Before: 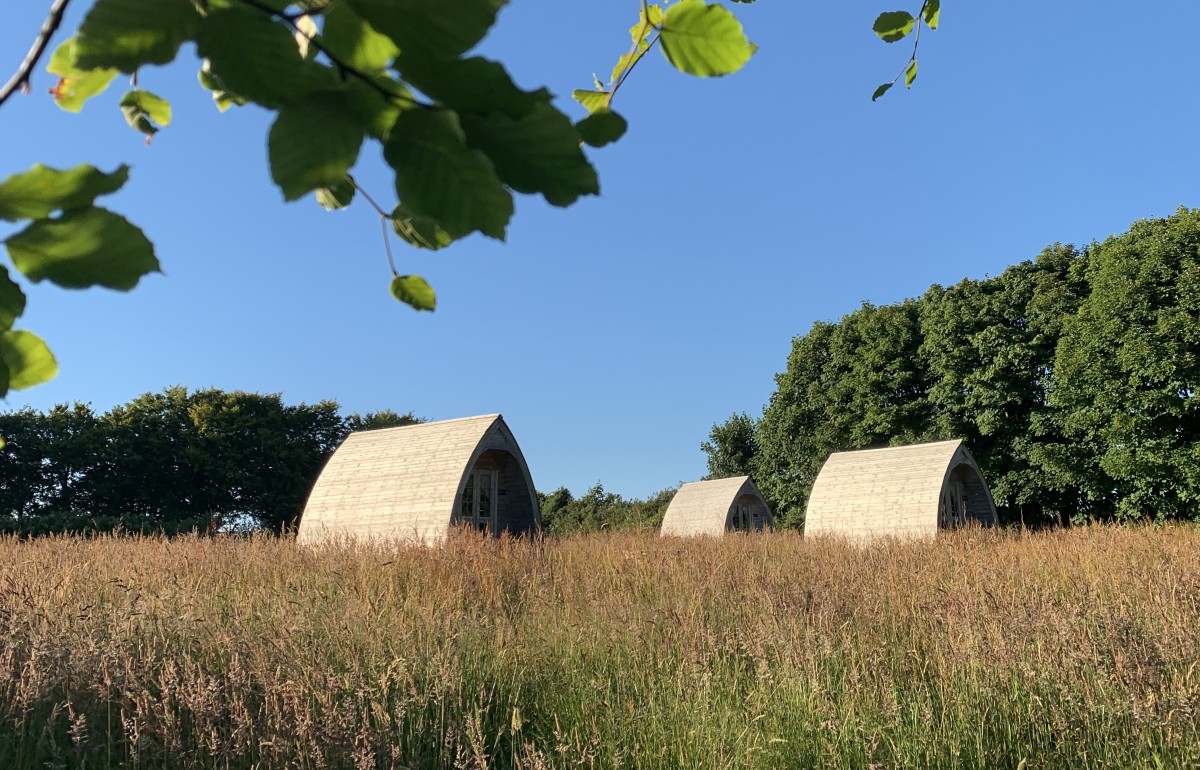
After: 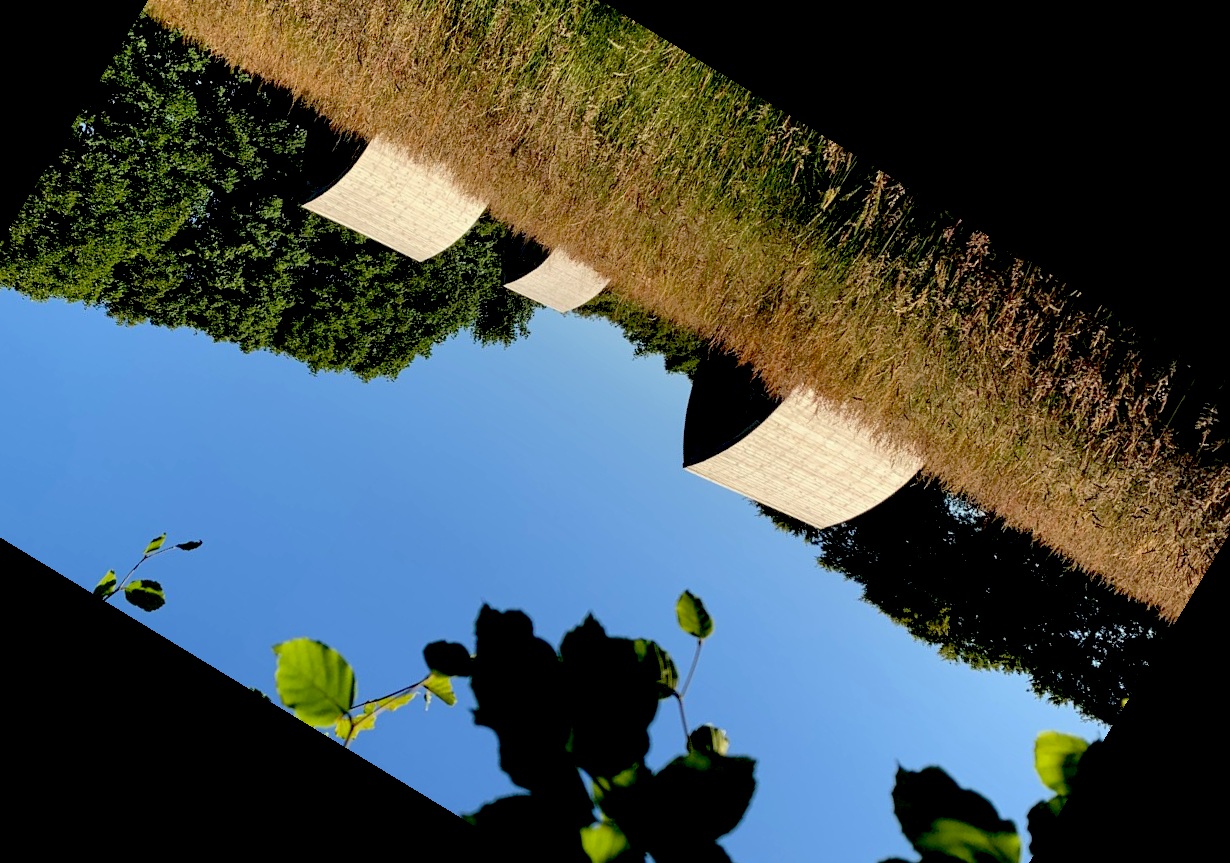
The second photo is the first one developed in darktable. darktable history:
crop and rotate: angle 148.68°, left 9.111%, top 15.603%, right 4.588%, bottom 17.041%
exposure: black level correction 0.056, exposure -0.039 EV, compensate highlight preservation false
